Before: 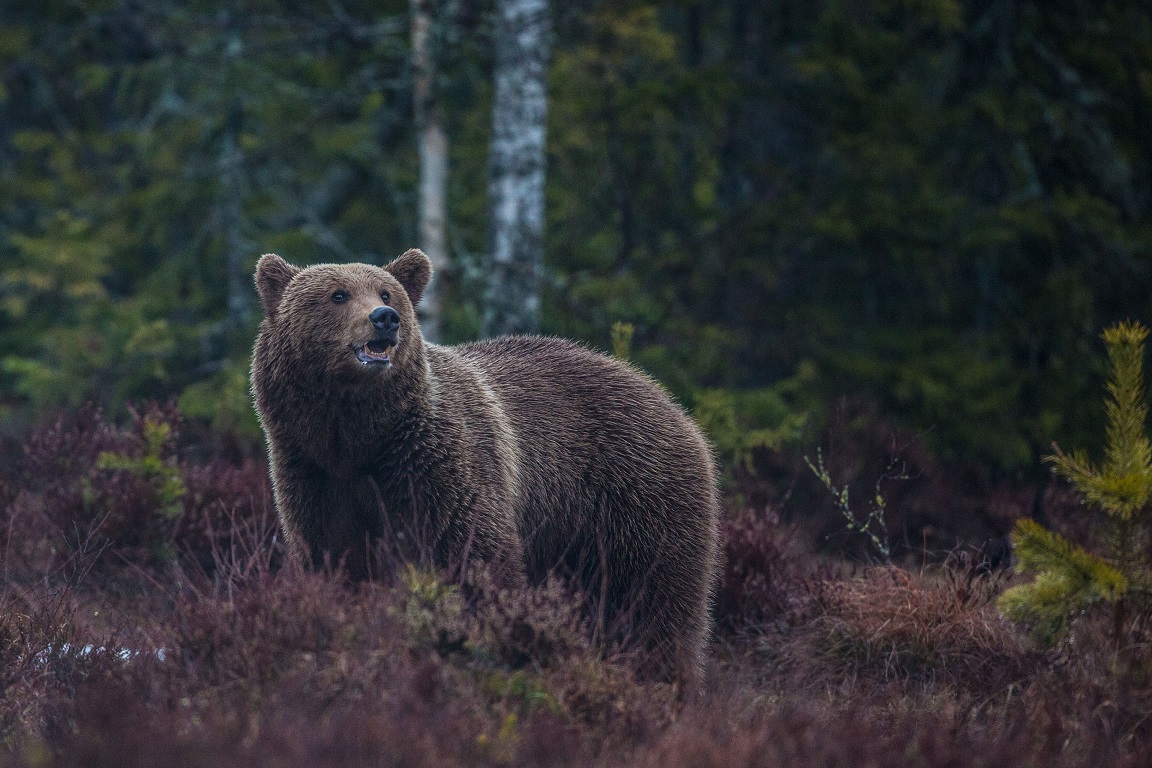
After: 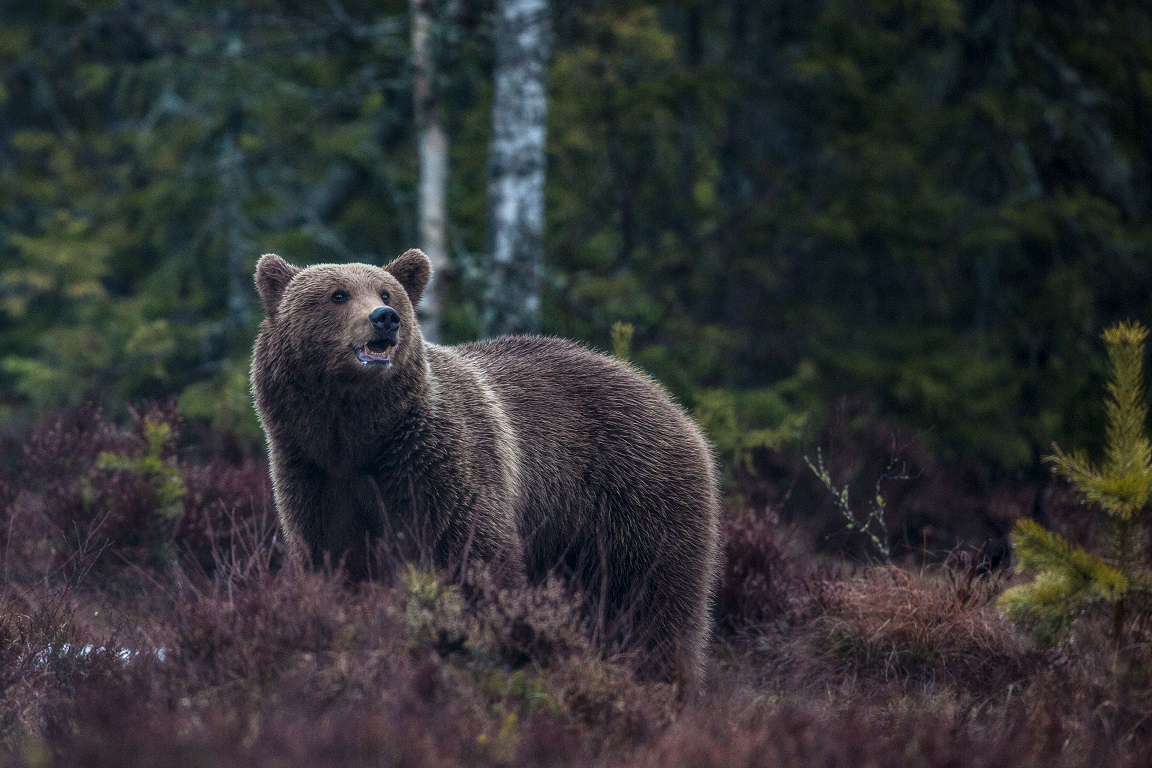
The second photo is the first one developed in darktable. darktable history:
contrast equalizer: y [[0.514, 0.573, 0.581, 0.508, 0.5, 0.5], [0.5 ×6], [0.5 ×6], [0 ×6], [0 ×6]]
levels: levels [0, 0.498, 0.996]
